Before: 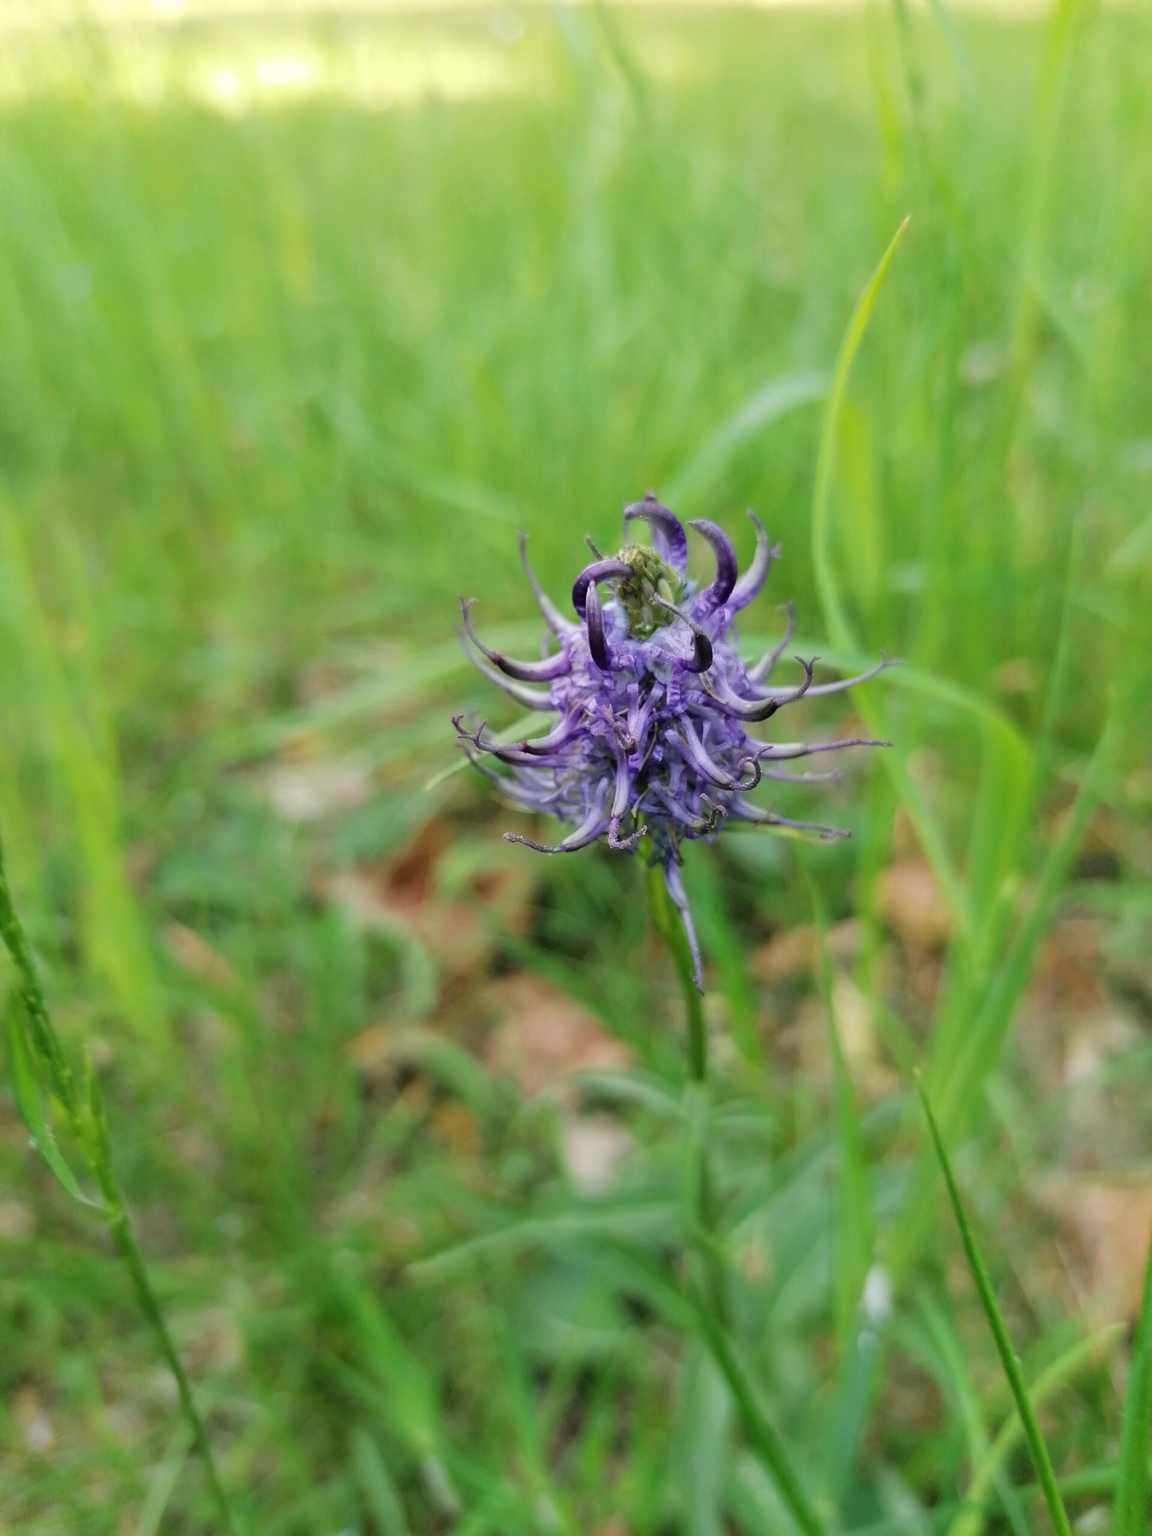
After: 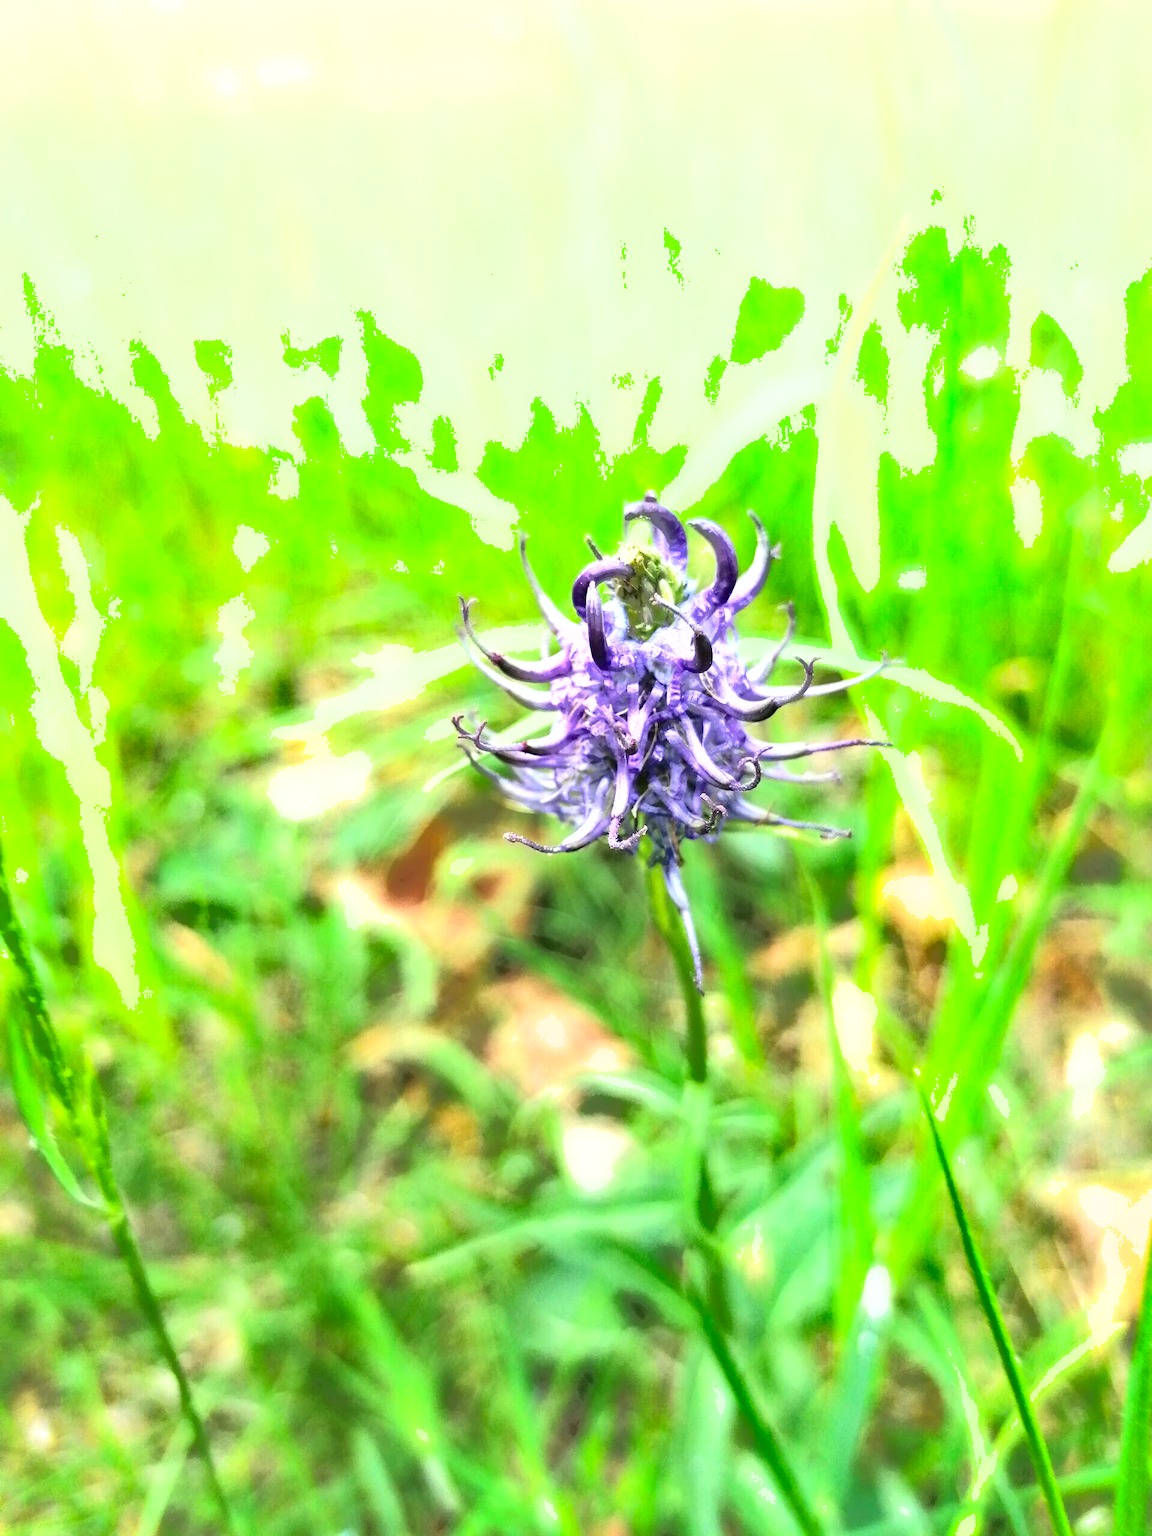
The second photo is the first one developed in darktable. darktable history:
shadows and highlights: shadows 39.62, highlights -59.95
contrast brightness saturation: contrast 0.283
exposure: black level correction 0, exposure 1.463 EV, compensate exposure bias true, compensate highlight preservation false
